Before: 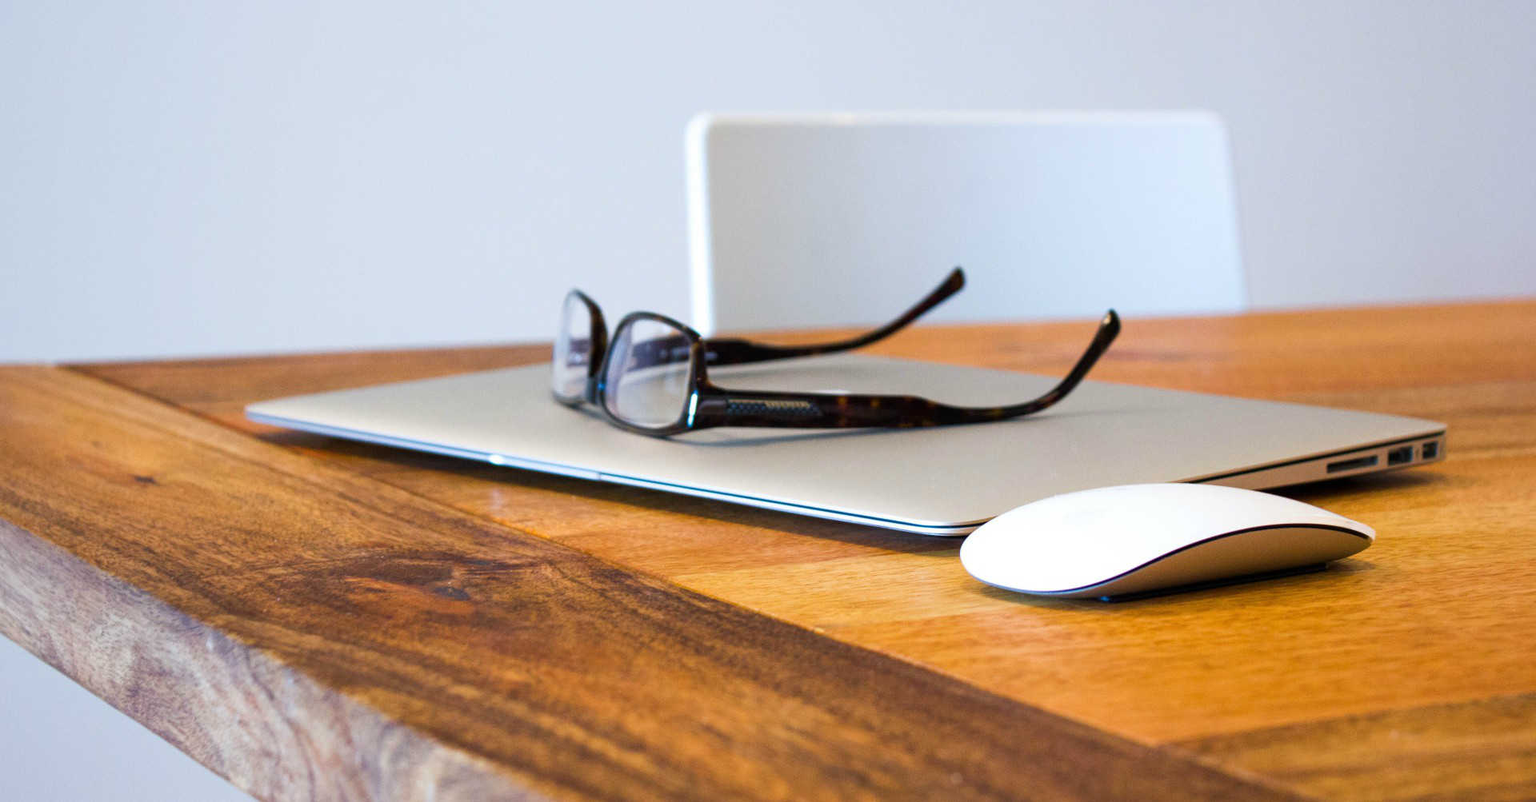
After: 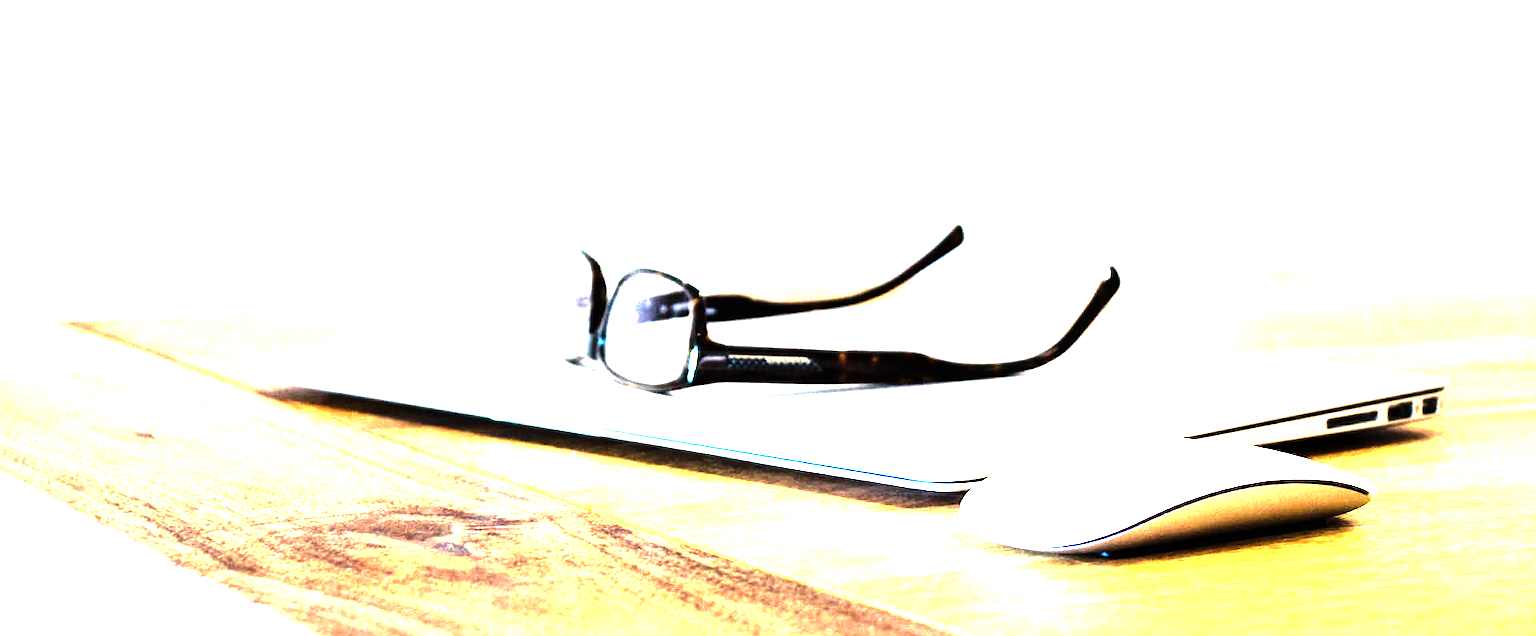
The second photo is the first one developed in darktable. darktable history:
levels: levels [0, 0.281, 0.562]
crop and rotate: top 5.667%, bottom 14.937%
contrast brightness saturation: saturation -0.17
rgb curve: curves: ch0 [(0, 0) (0.21, 0.15) (0.24, 0.21) (0.5, 0.75) (0.75, 0.96) (0.89, 0.99) (1, 1)]; ch1 [(0, 0.02) (0.21, 0.13) (0.25, 0.2) (0.5, 0.67) (0.75, 0.9) (0.89, 0.97) (1, 1)]; ch2 [(0, 0.02) (0.21, 0.13) (0.25, 0.2) (0.5, 0.67) (0.75, 0.9) (0.89, 0.97) (1, 1)], compensate middle gray true
